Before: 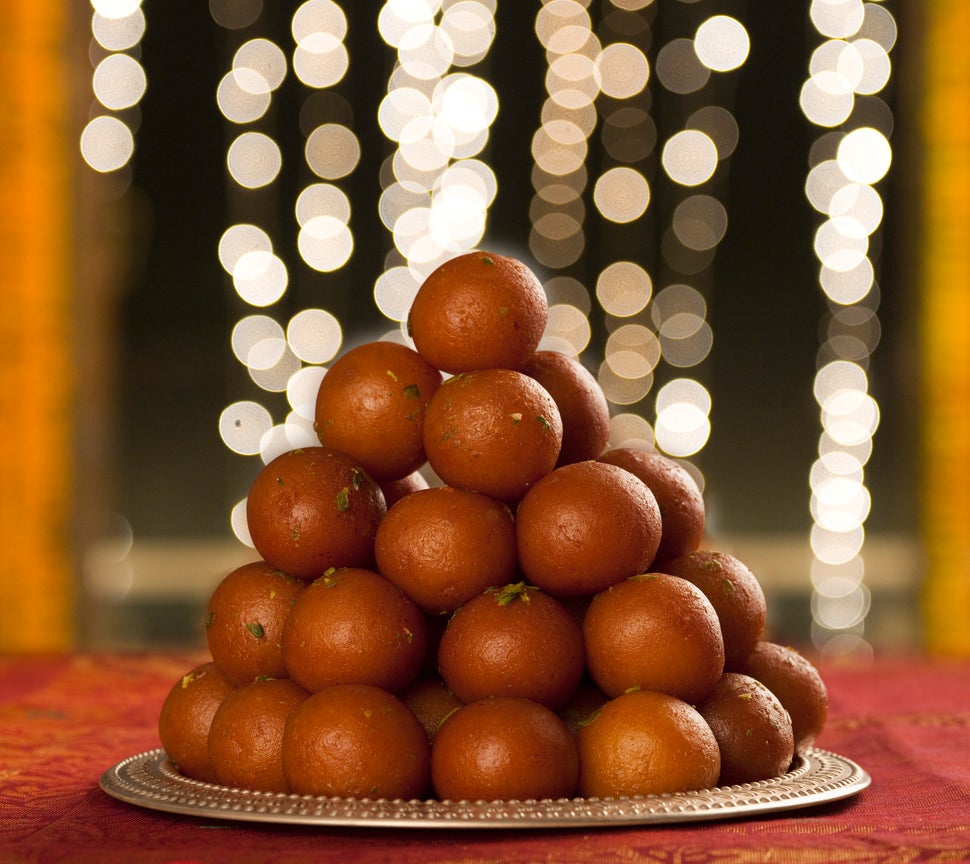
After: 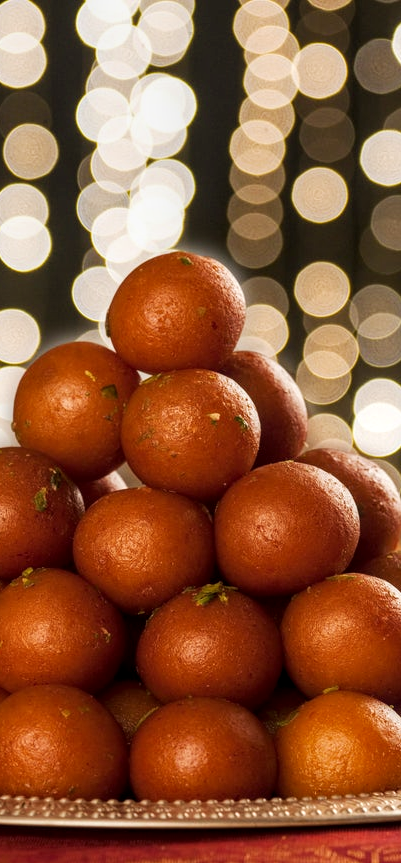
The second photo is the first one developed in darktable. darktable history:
tone curve: curves: ch0 [(0, 0) (0.251, 0.254) (0.689, 0.733) (1, 1)], preserve colors none
local contrast: on, module defaults
crop: left 31.217%, right 27.363%
